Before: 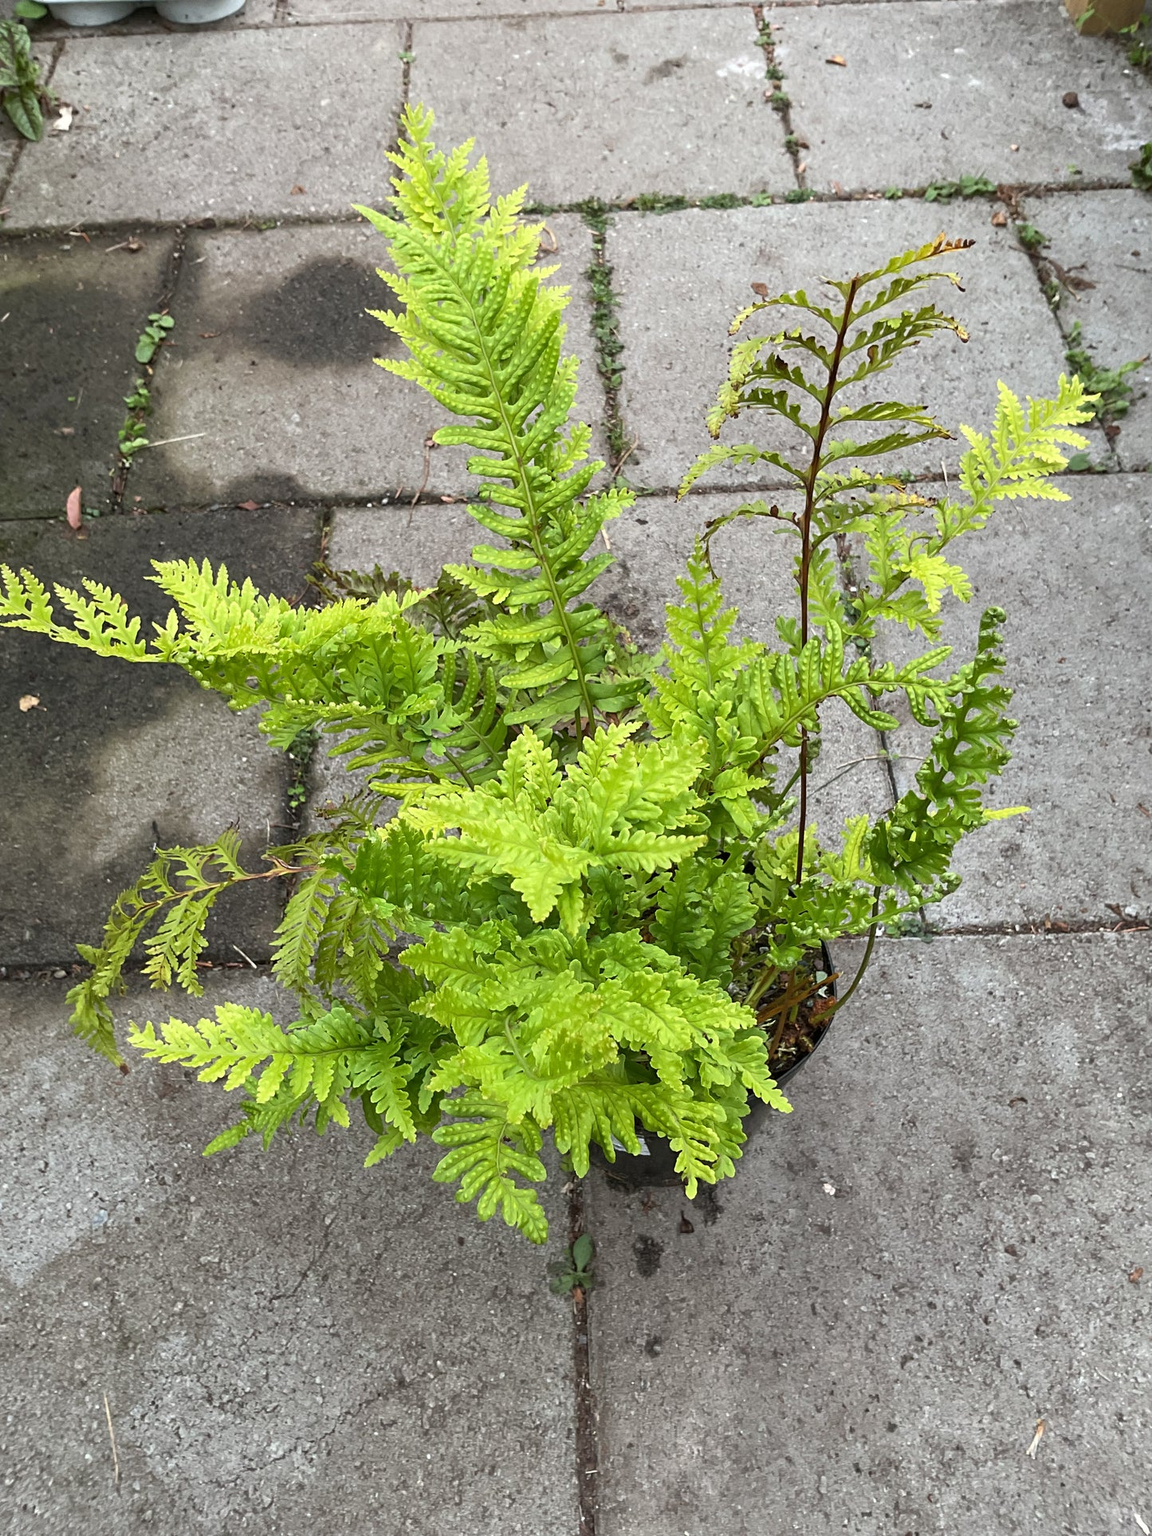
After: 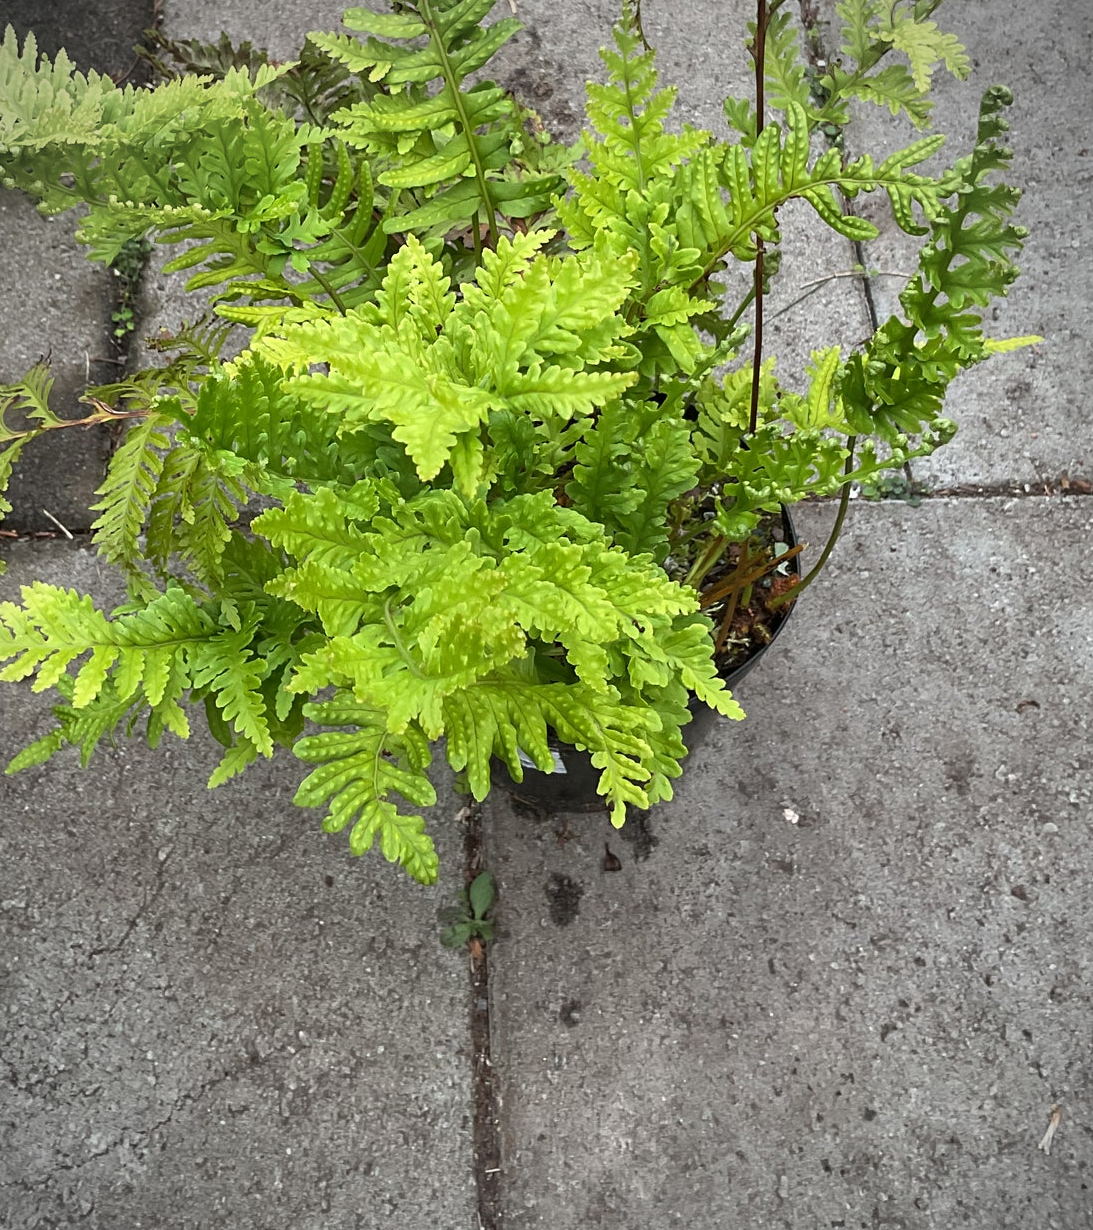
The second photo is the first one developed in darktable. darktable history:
vignetting: on, module defaults
crop and rotate: left 17.299%, top 35.115%, right 7.015%, bottom 1.024%
